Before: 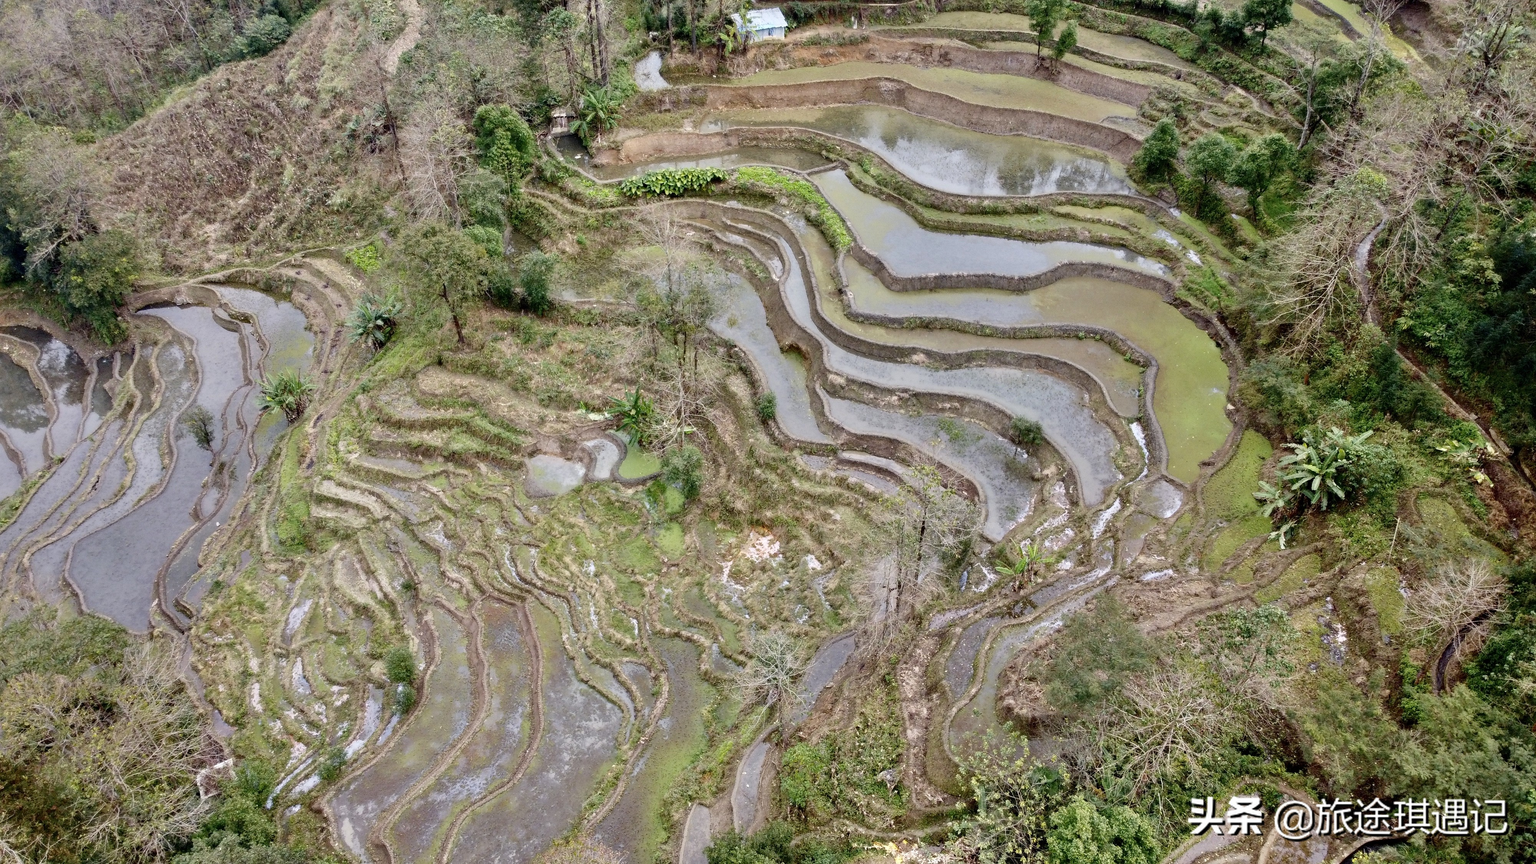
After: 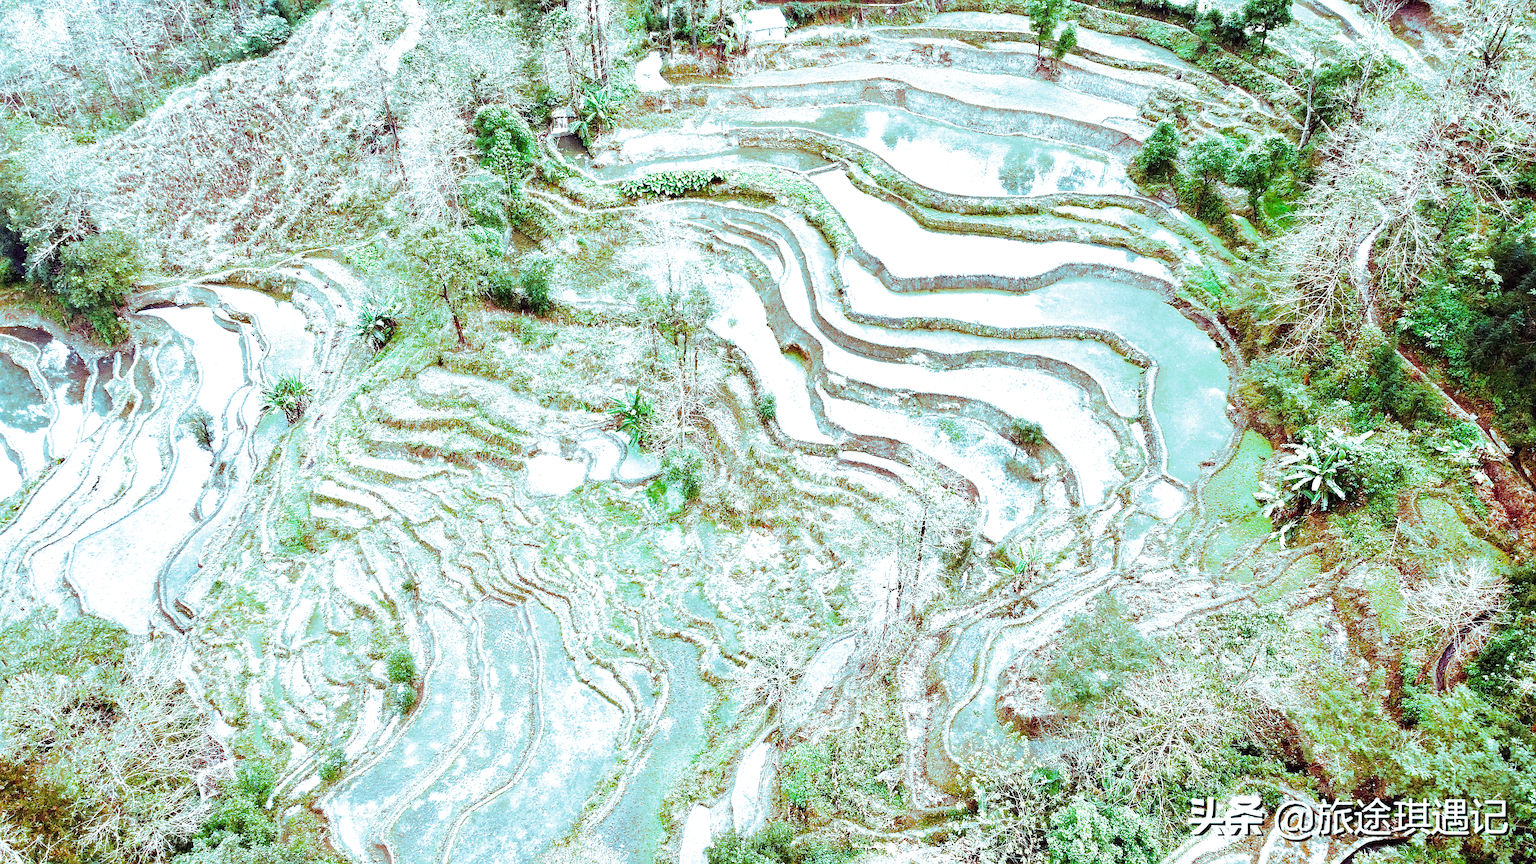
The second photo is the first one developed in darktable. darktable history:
exposure: black level correction 0, exposure 1.741 EV, compensate exposure bias true, compensate highlight preservation false
white balance: red 0.978, blue 0.999
sharpen: on, module defaults
contrast brightness saturation: saturation 0.5
split-toning: shadows › hue 327.6°, highlights › hue 198°, highlights › saturation 0.55, balance -21.25, compress 0%
color correction: highlights a* -0.182, highlights b* -0.124
